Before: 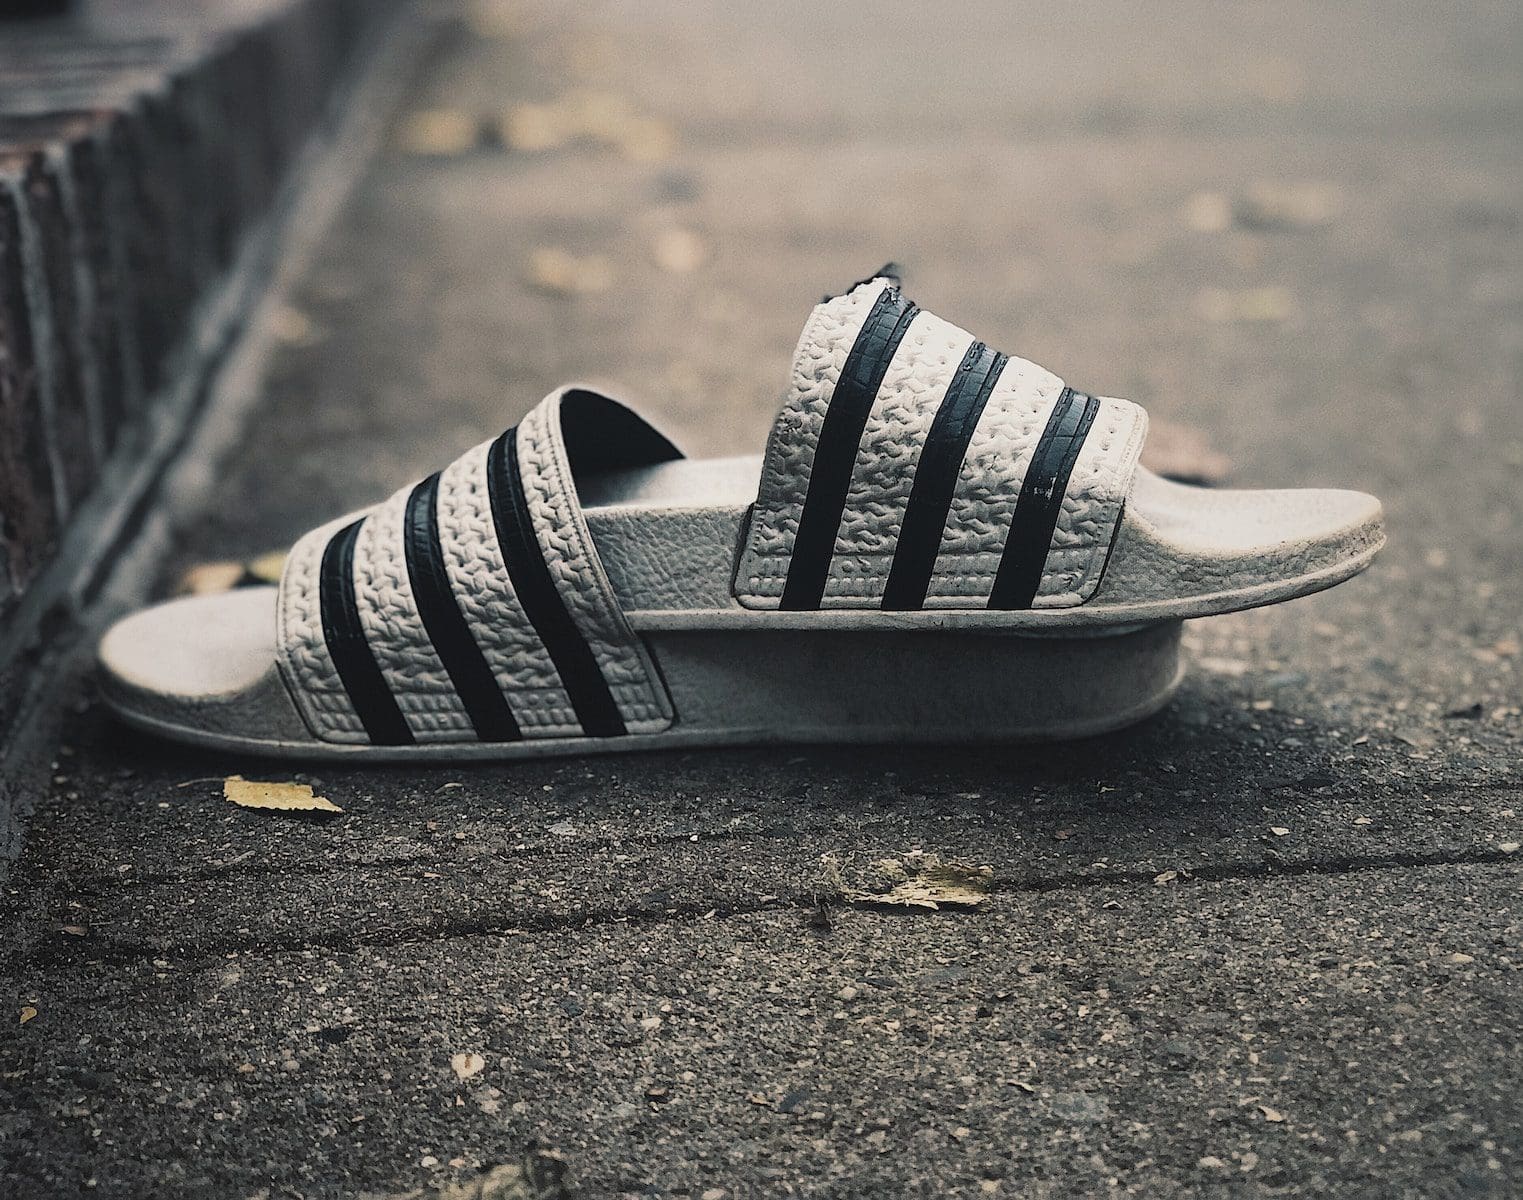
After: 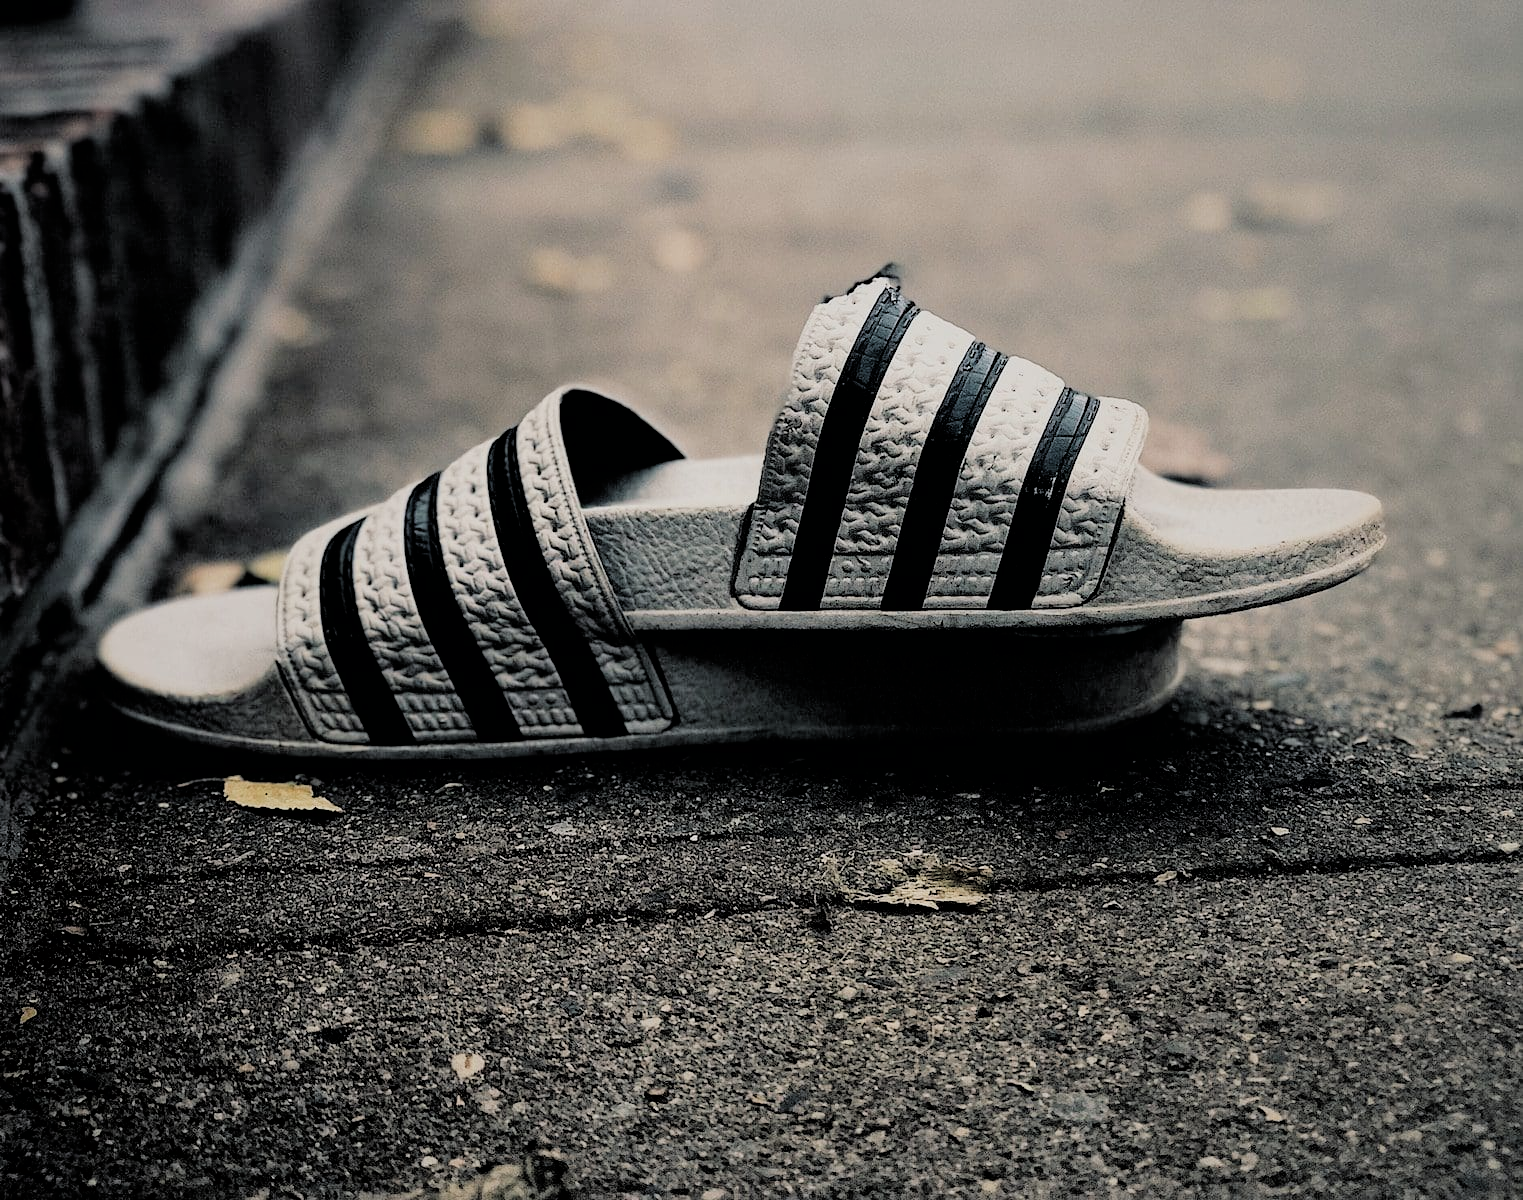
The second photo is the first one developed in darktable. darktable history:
filmic rgb: black relative exposure -3.26 EV, white relative exposure 3.46 EV, hardness 2.37, contrast 1.103
color correction: highlights b* 0.009
